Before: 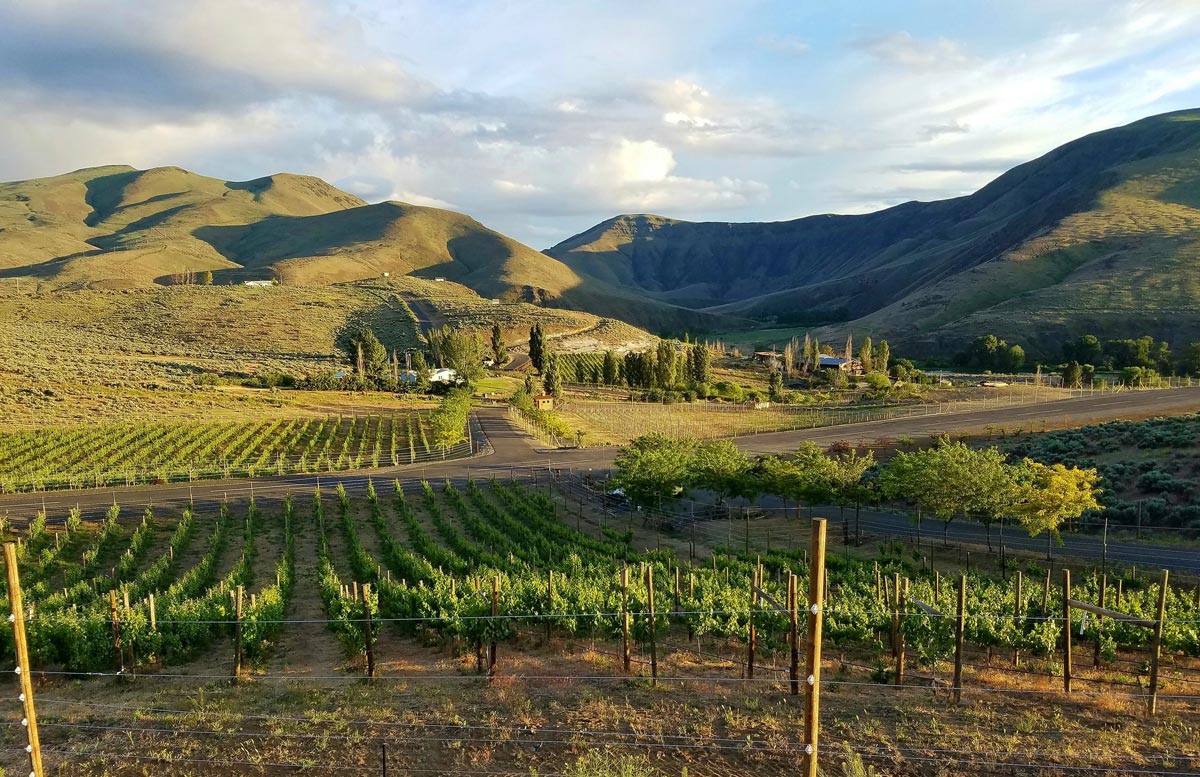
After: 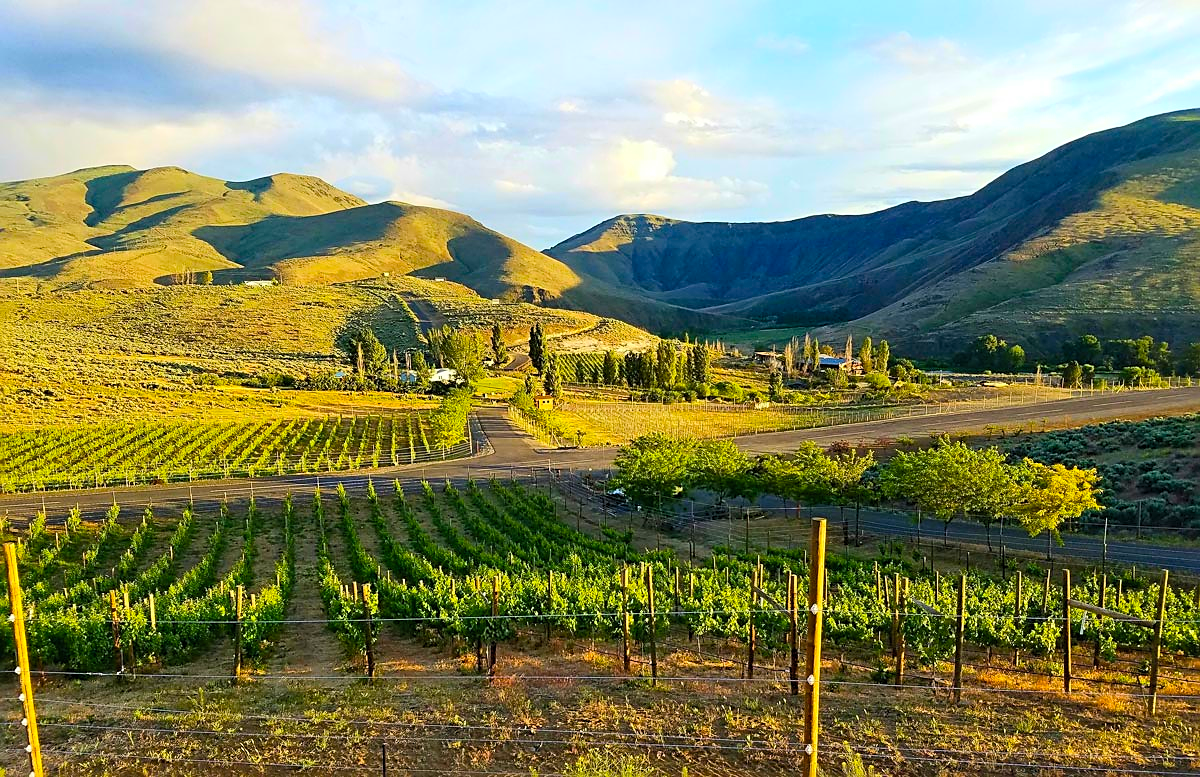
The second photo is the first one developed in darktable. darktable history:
sharpen: on, module defaults
contrast brightness saturation: contrast 0.2, brightness 0.16, saturation 0.22
color balance rgb: perceptual saturation grading › global saturation 20%, global vibrance 20%
